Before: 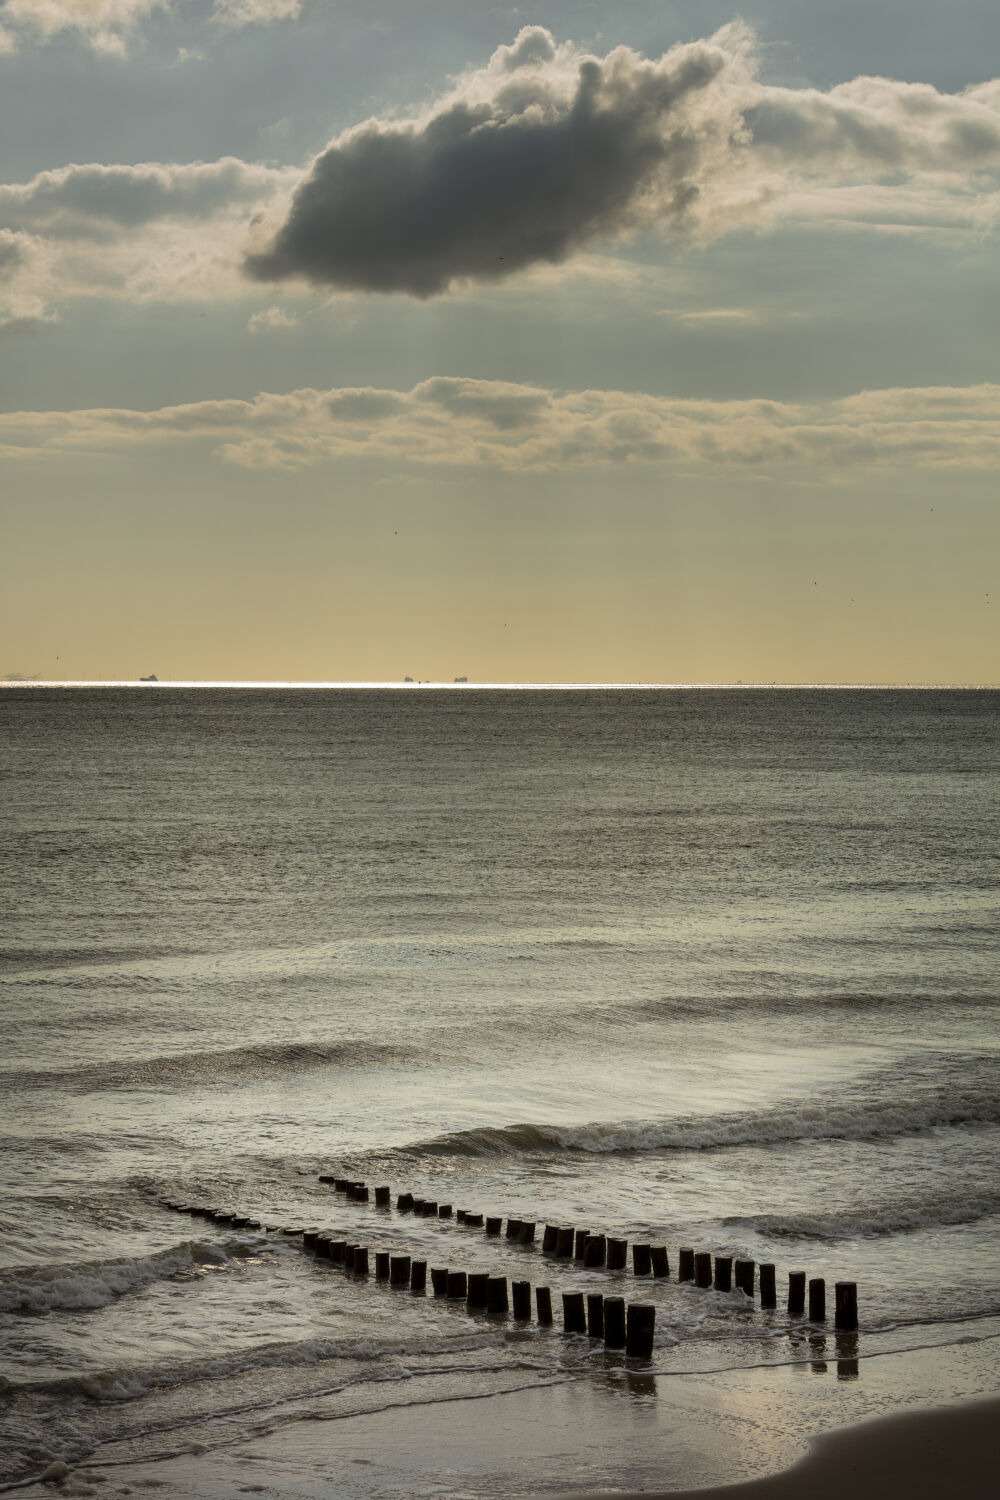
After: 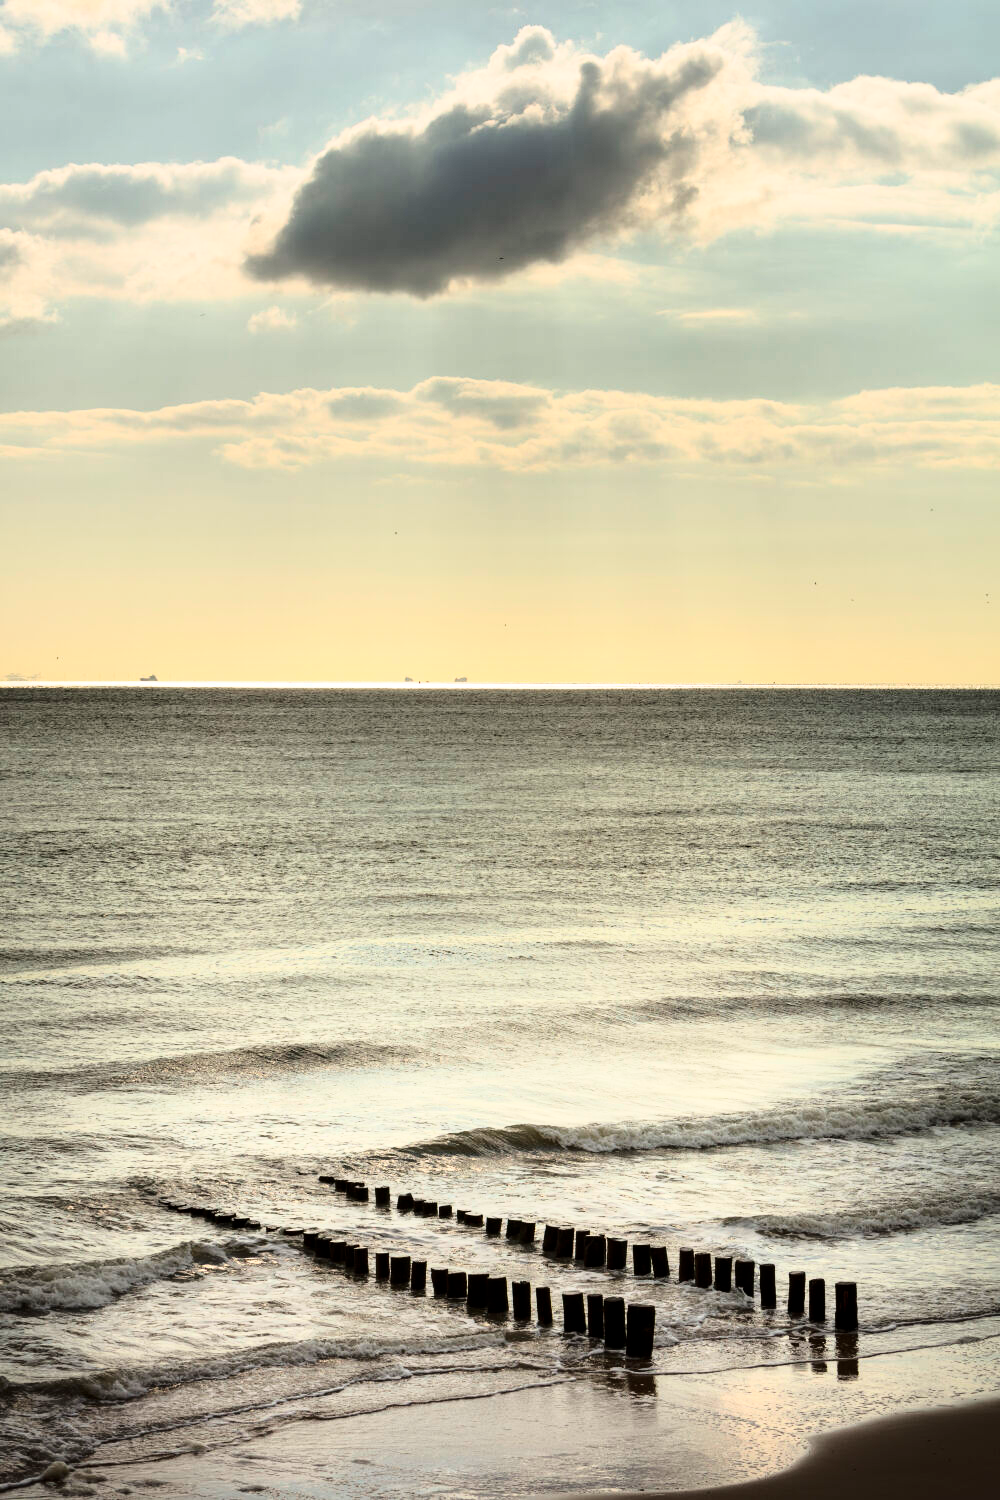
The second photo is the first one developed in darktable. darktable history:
base curve: curves: ch0 [(0, 0) (0.026, 0.03) (0.109, 0.232) (0.351, 0.748) (0.669, 0.968) (1, 1)]
